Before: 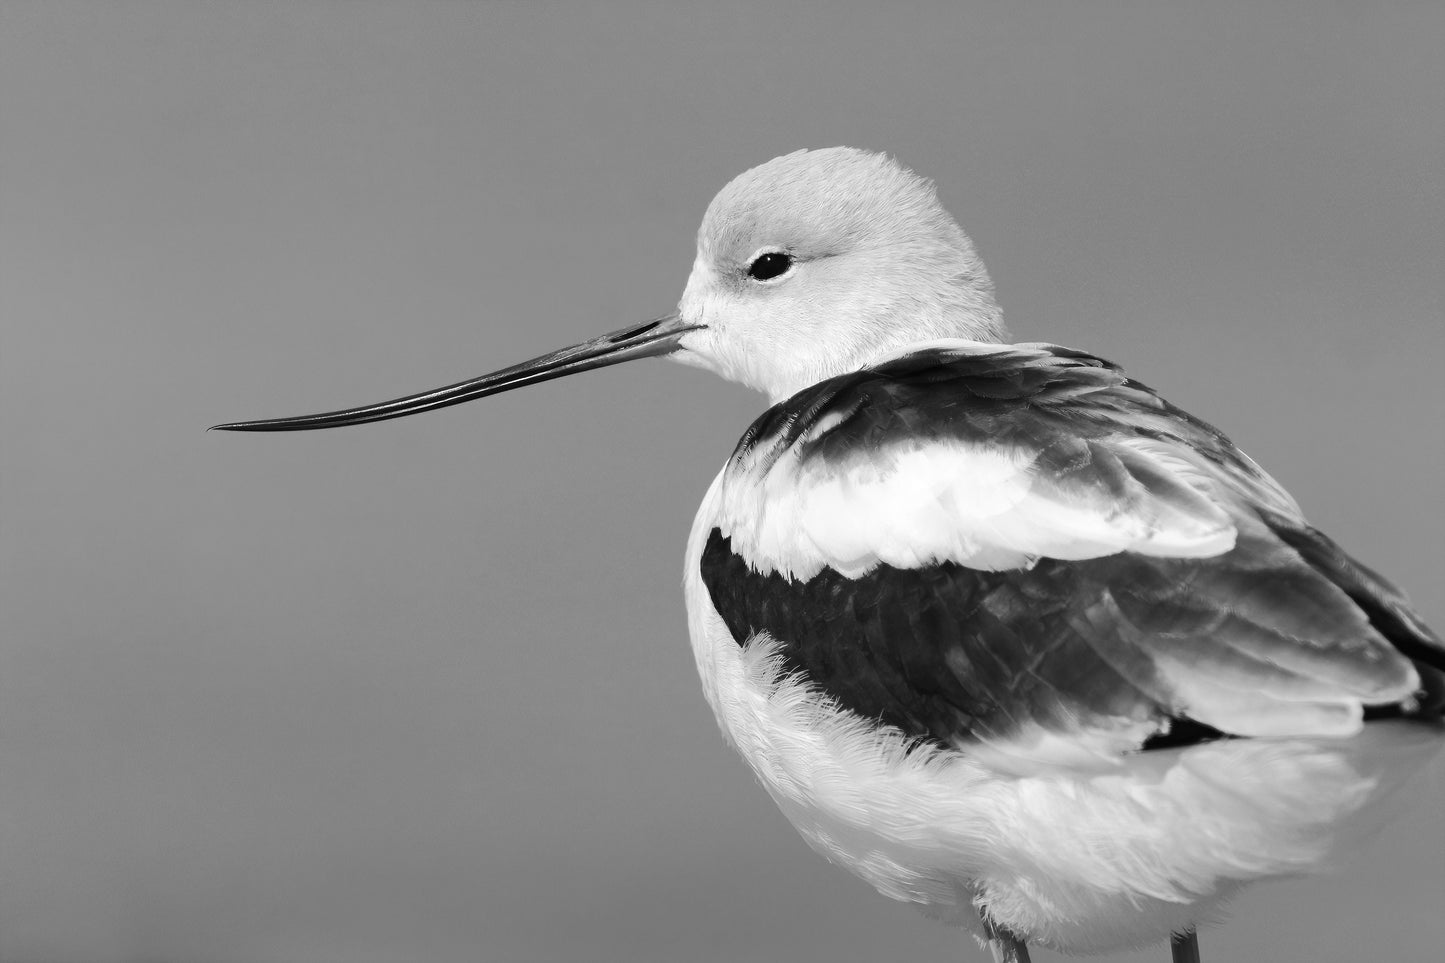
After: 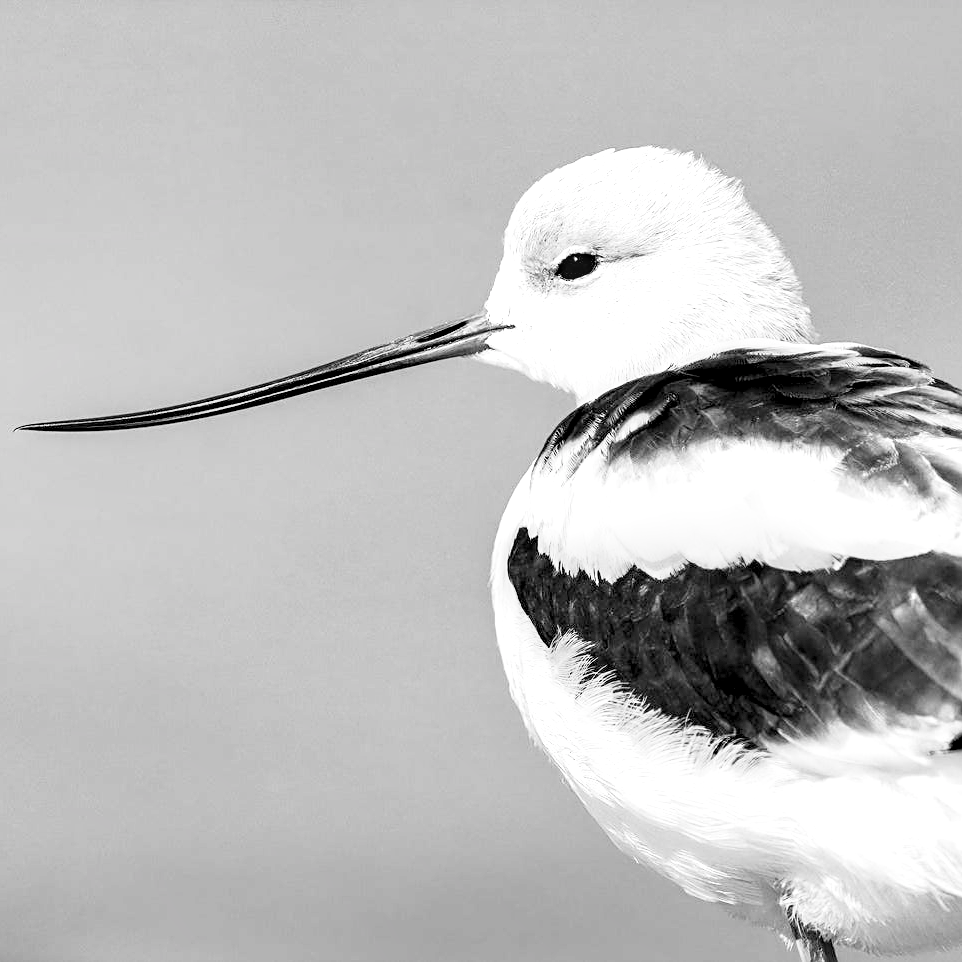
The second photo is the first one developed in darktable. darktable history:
velvia: on, module defaults
filmic rgb: black relative exposure -7.98 EV, white relative exposure 4.05 EV, threshold 5.96 EV, hardness 4.12, latitude 49.21%, contrast 1.1, color science v6 (2022), enable highlight reconstruction true
exposure: exposure 1.253 EV, compensate highlight preservation false
crop and rotate: left 13.458%, right 19.956%
local contrast: highlights 60%, shadows 62%, detail 160%
tone equalizer: mask exposure compensation -0.505 EV
sharpen: on, module defaults
